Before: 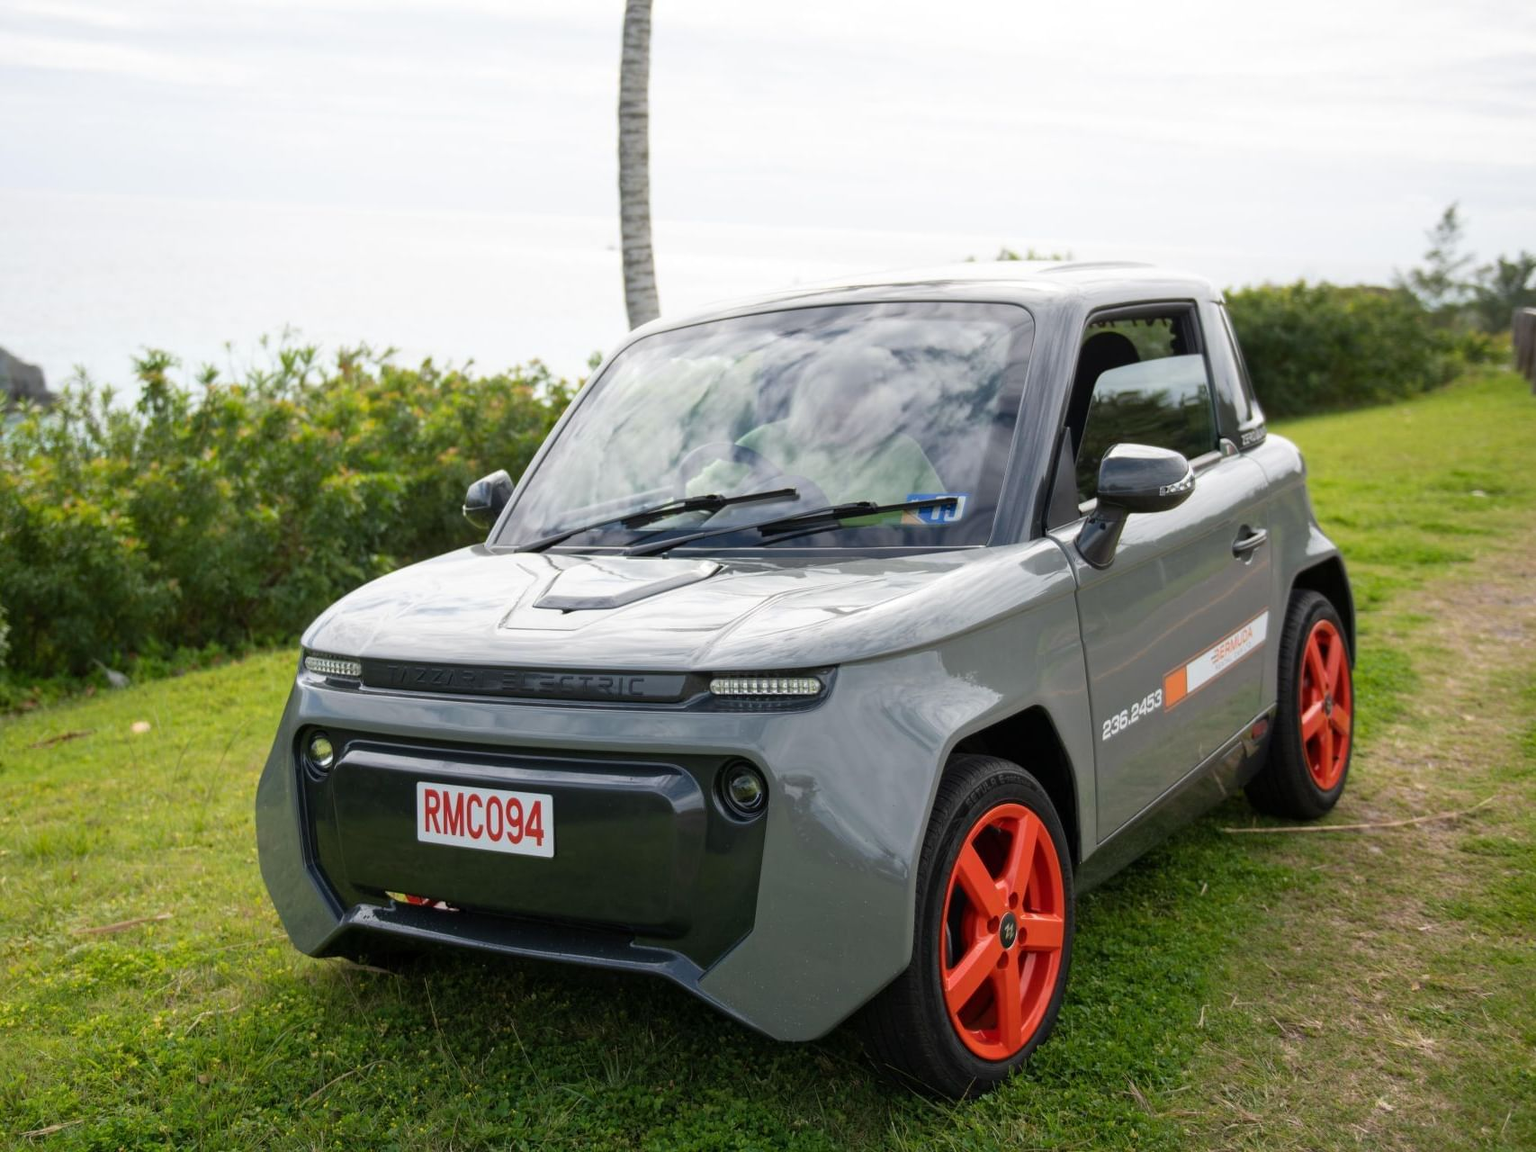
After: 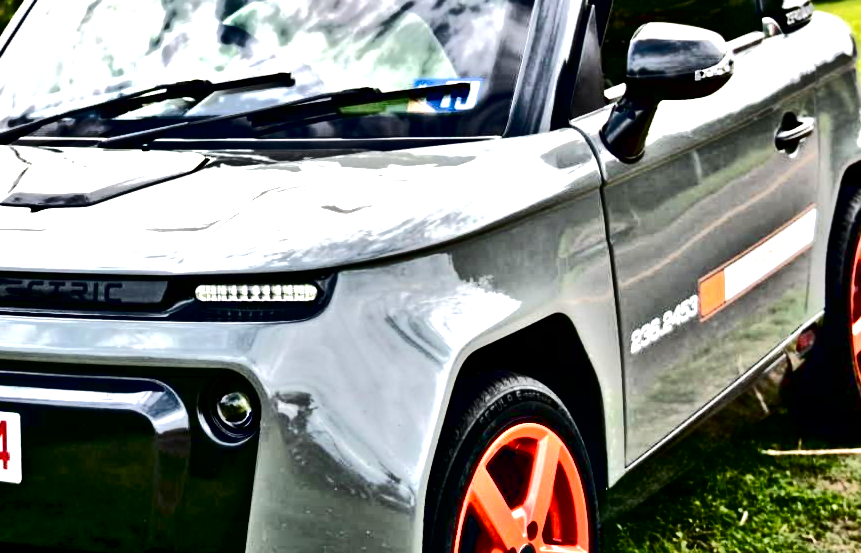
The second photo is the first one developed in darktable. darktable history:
tone equalizer: on, module defaults
local contrast: mode bilateral grid, contrast 20, coarseness 51, detail 132%, midtone range 0.2
crop: left 34.805%, top 36.742%, right 14.715%, bottom 20.031%
tone curve: curves: ch0 [(0, 0) (0.003, 0.006) (0.011, 0.006) (0.025, 0.008) (0.044, 0.014) (0.069, 0.02) (0.1, 0.025) (0.136, 0.037) (0.177, 0.053) (0.224, 0.086) (0.277, 0.13) (0.335, 0.189) (0.399, 0.253) (0.468, 0.375) (0.543, 0.521) (0.623, 0.671) (0.709, 0.789) (0.801, 0.841) (0.898, 0.889) (1, 1)], color space Lab, independent channels, preserve colors none
contrast equalizer: octaves 7, y [[0.48, 0.654, 0.731, 0.706, 0.772, 0.382], [0.55 ×6], [0 ×6], [0 ×6], [0 ×6]]
exposure: black level correction 0.01, exposure 1 EV, compensate exposure bias true, compensate highlight preservation false
shadows and highlights: shadows 43.5, white point adjustment -1.54, soften with gaussian
